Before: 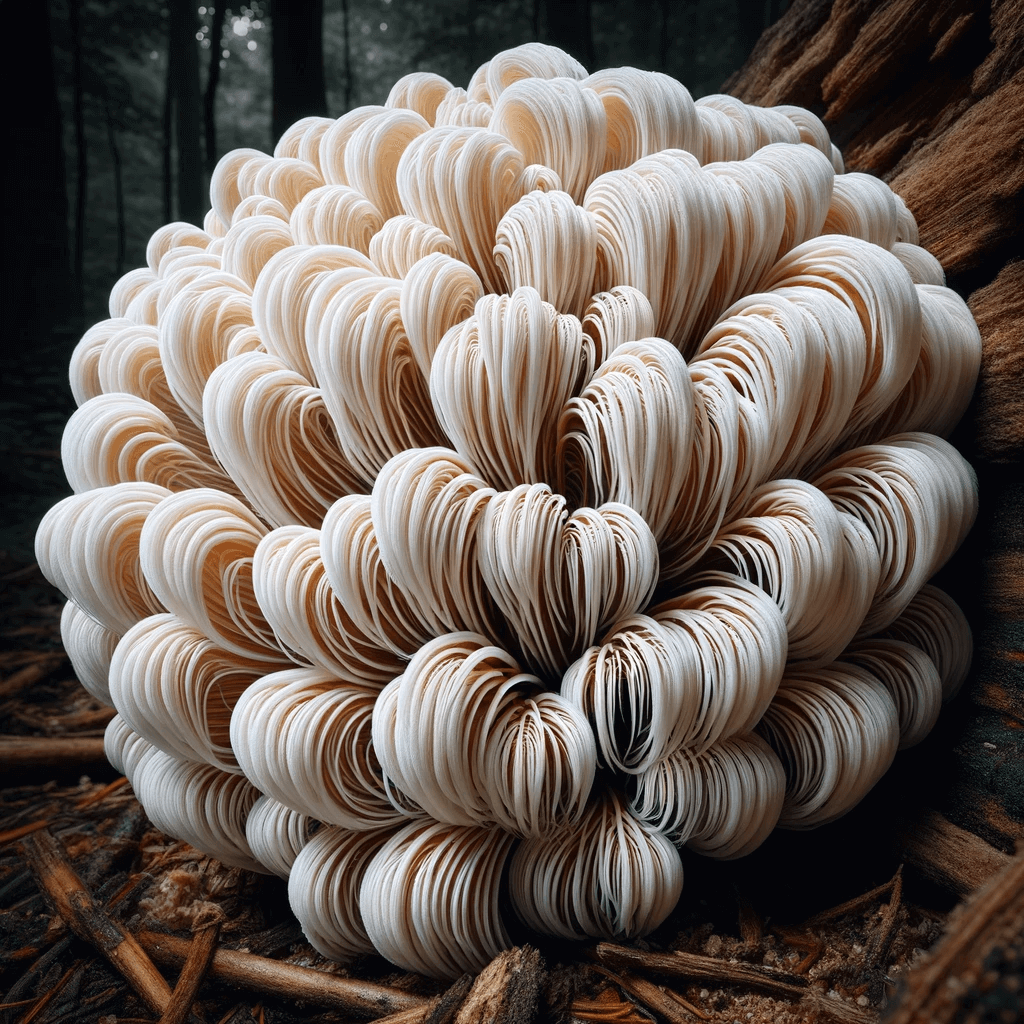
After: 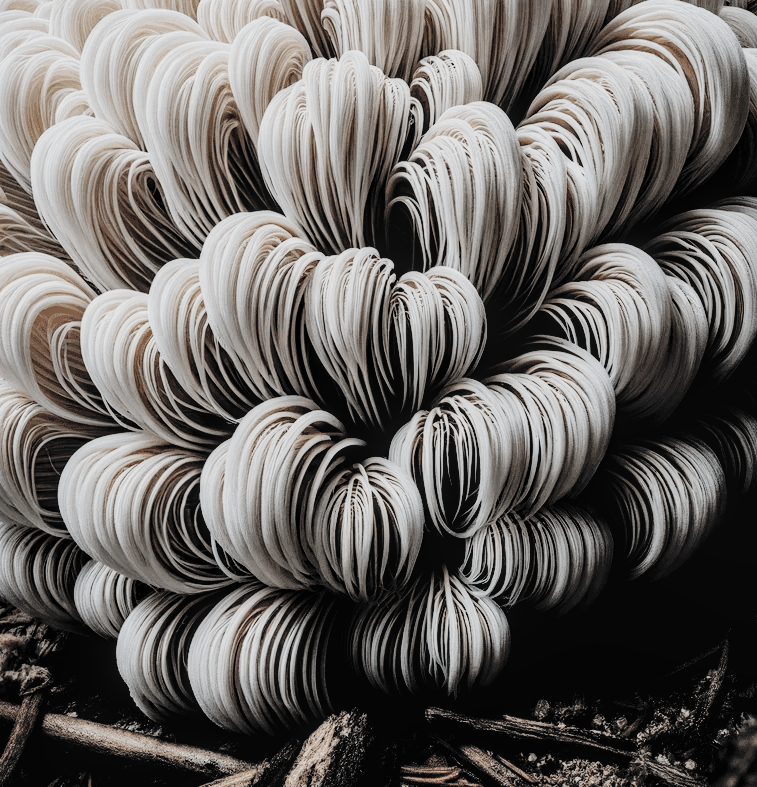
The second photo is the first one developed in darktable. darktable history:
contrast brightness saturation: brightness 0.185, saturation -0.512
shadows and highlights: shadows 37.21, highlights -27.63, soften with gaussian
haze removal: compatibility mode true, adaptive false
local contrast: on, module defaults
crop: left 16.883%, top 23.114%, right 9.096%
filmic rgb: black relative exposure -4.02 EV, white relative exposure 2.98 EV, threshold 5.98 EV, hardness 2.98, contrast 1.503, color science v5 (2021), contrast in shadows safe, contrast in highlights safe, enable highlight reconstruction true
exposure: black level correction 0, exposure -0.714 EV, compensate exposure bias true, compensate highlight preservation false
tone curve: curves: ch0 [(0, 0) (0.003, 0.005) (0.011, 0.011) (0.025, 0.022) (0.044, 0.038) (0.069, 0.062) (0.1, 0.091) (0.136, 0.128) (0.177, 0.183) (0.224, 0.246) (0.277, 0.325) (0.335, 0.403) (0.399, 0.473) (0.468, 0.557) (0.543, 0.638) (0.623, 0.709) (0.709, 0.782) (0.801, 0.847) (0.898, 0.923) (1, 1)], preserve colors none
